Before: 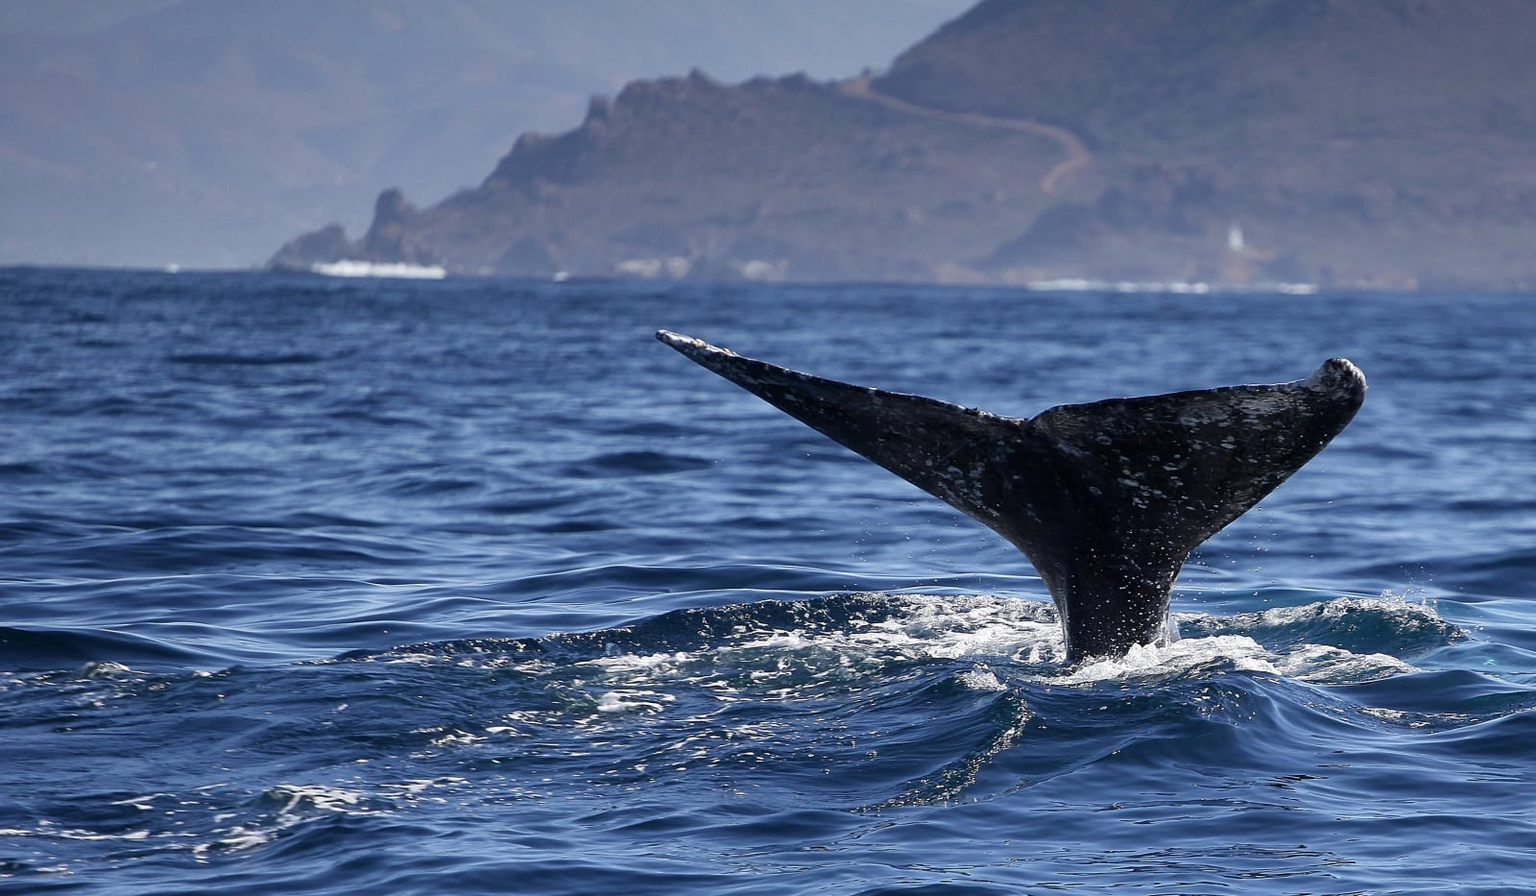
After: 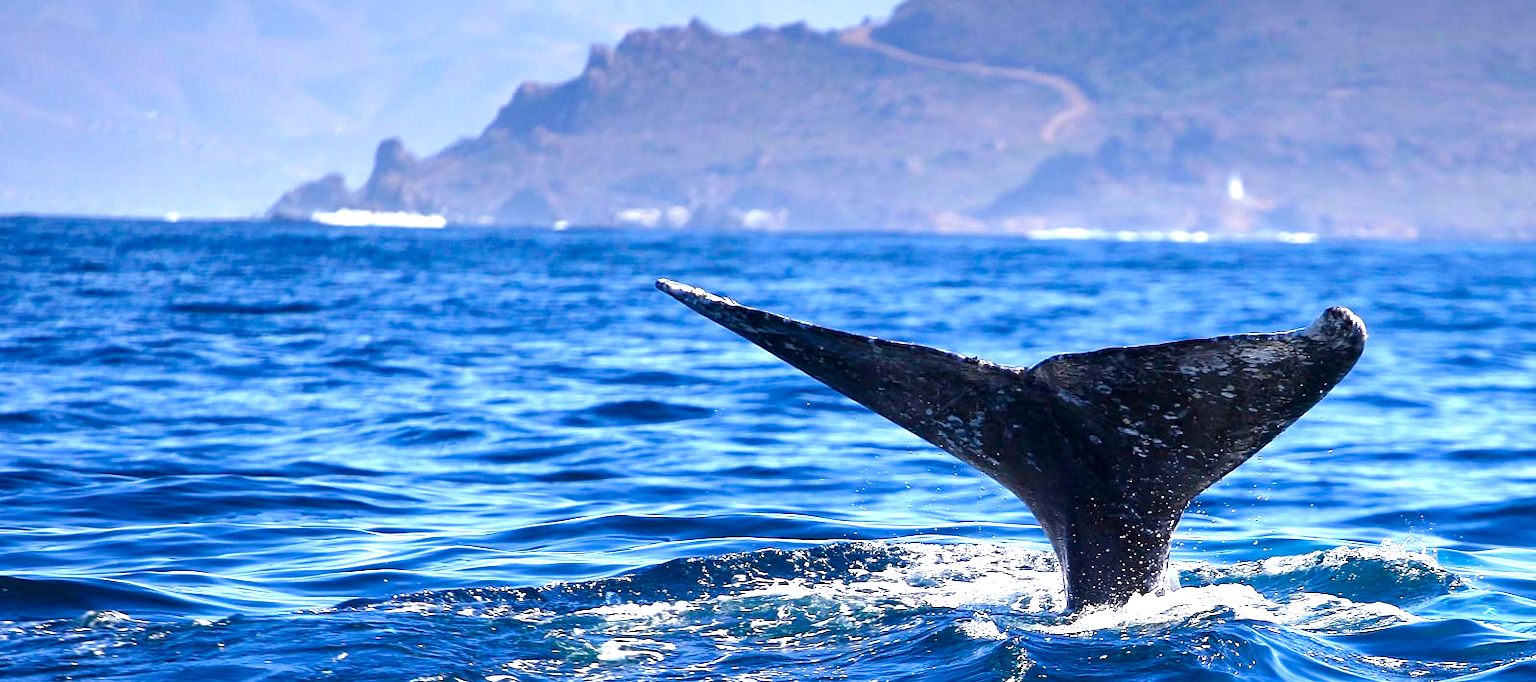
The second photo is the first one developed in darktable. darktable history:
exposure: black level correction 0, exposure 1.001 EV, compensate highlight preservation false
crop: top 5.697%, bottom 18.059%
color balance rgb: linear chroma grading › global chroma 15.117%, perceptual saturation grading › global saturation 0.271%, perceptual saturation grading › mid-tones 6.226%, perceptual saturation grading › shadows 71.922%, perceptual brilliance grading › highlights 8.243%, perceptual brilliance grading › mid-tones 3.006%, perceptual brilliance grading › shadows 2.049%, global vibrance 20%
